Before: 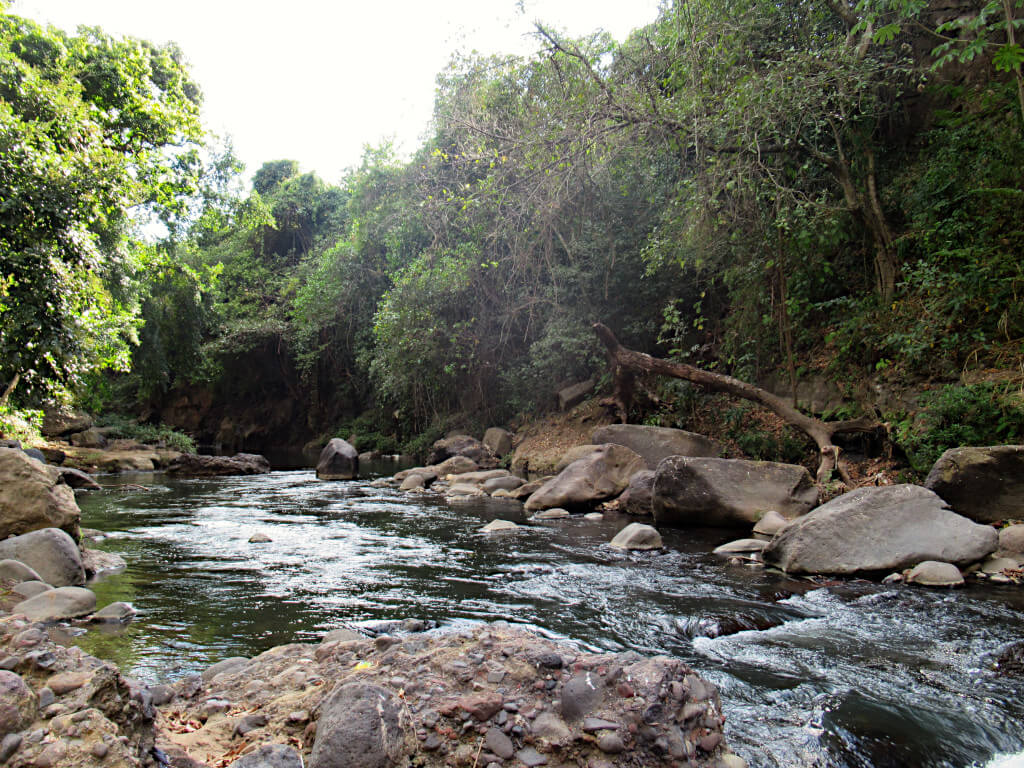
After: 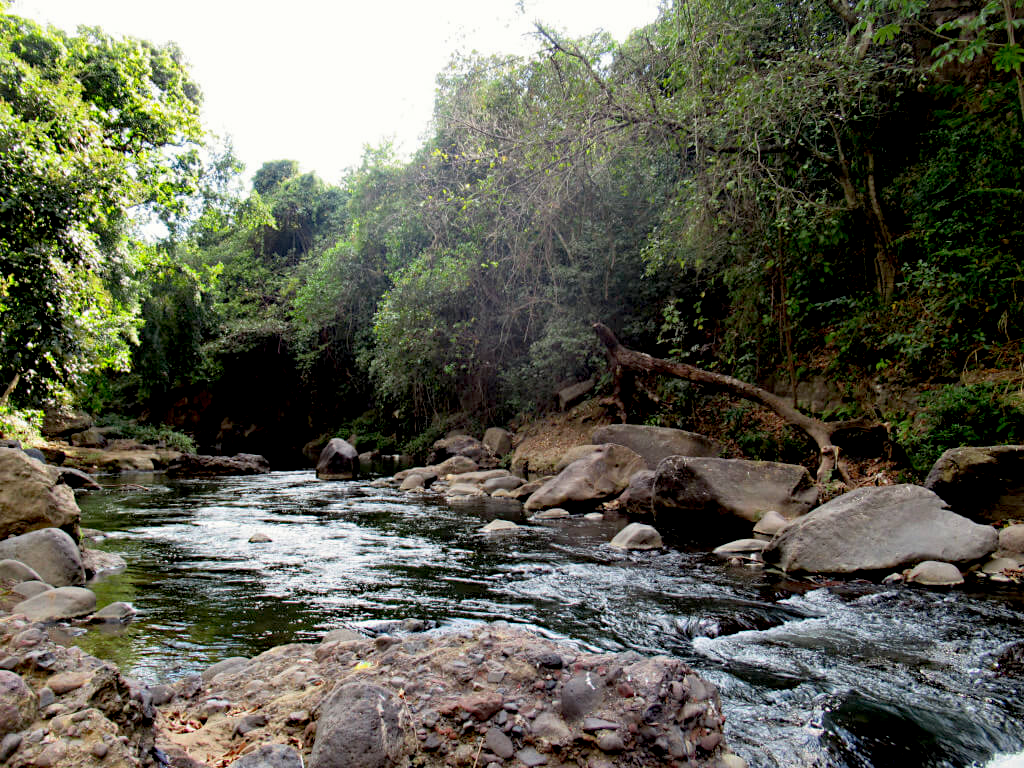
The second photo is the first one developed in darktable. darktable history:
rgb levels: preserve colors max RGB
exposure: black level correction 0.016, exposure -0.009 EV, compensate highlight preservation false
